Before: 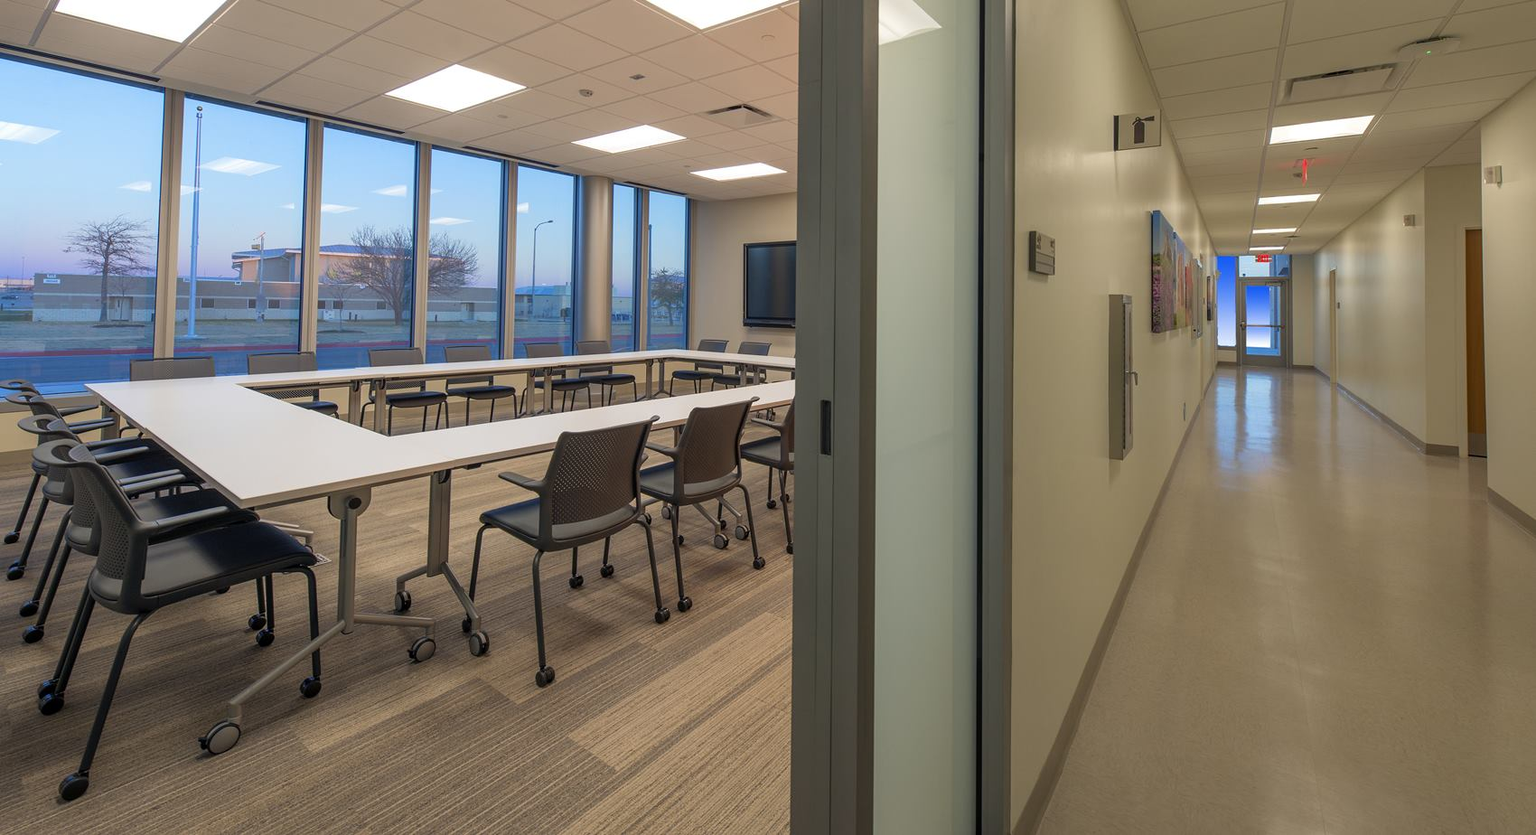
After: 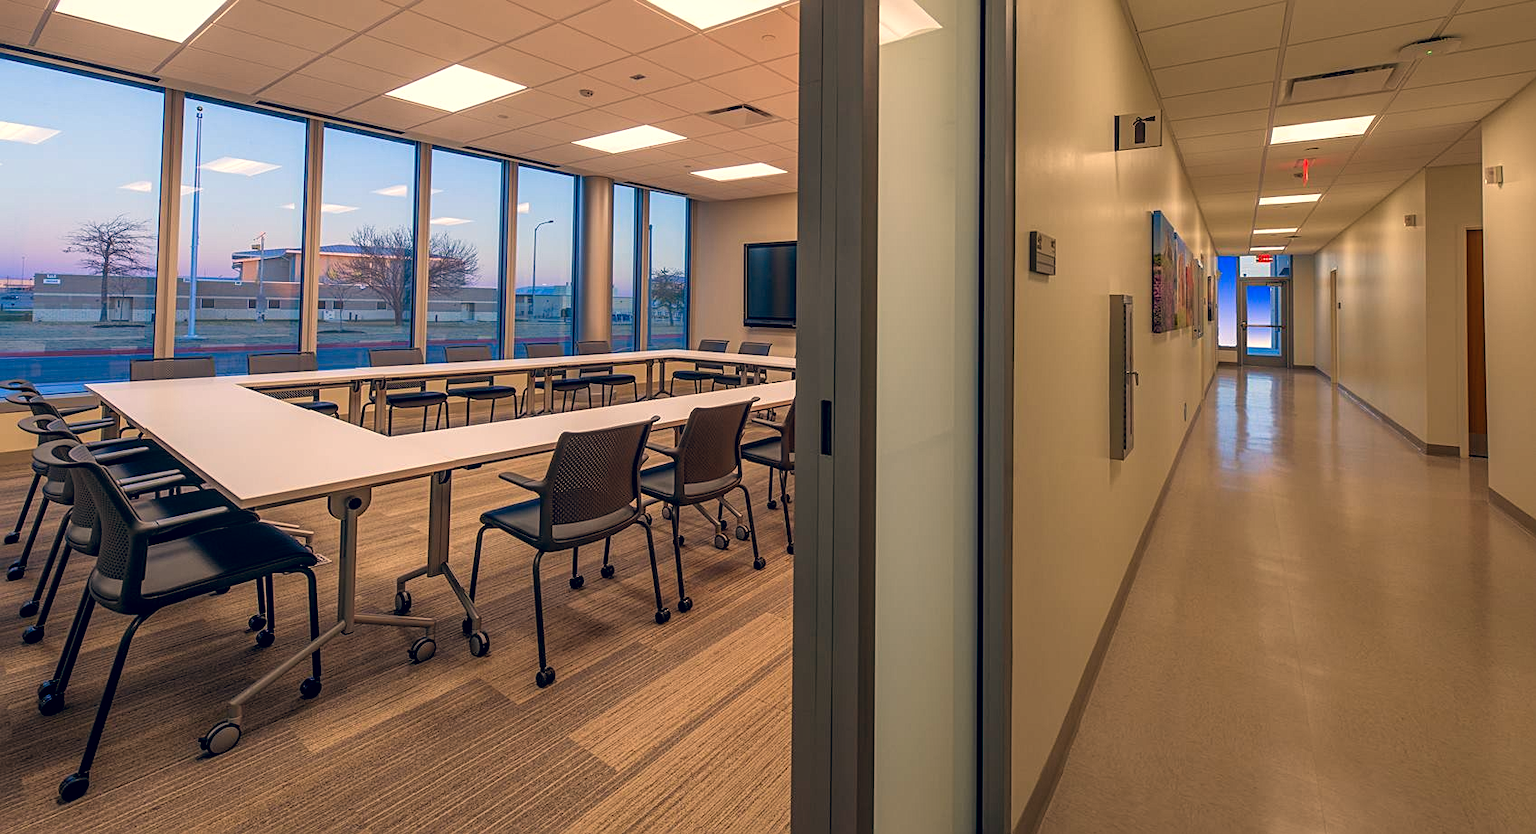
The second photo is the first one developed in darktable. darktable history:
local contrast: on, module defaults
sharpen: radius 2.167, amount 0.381, threshold 0
rgb levels: mode RGB, independent channels, levels [[0, 0.5, 1], [0, 0.521, 1], [0, 0.536, 1]]
color correction: highlights a* 10.32, highlights b* 14.66, shadows a* -9.59, shadows b* -15.02
